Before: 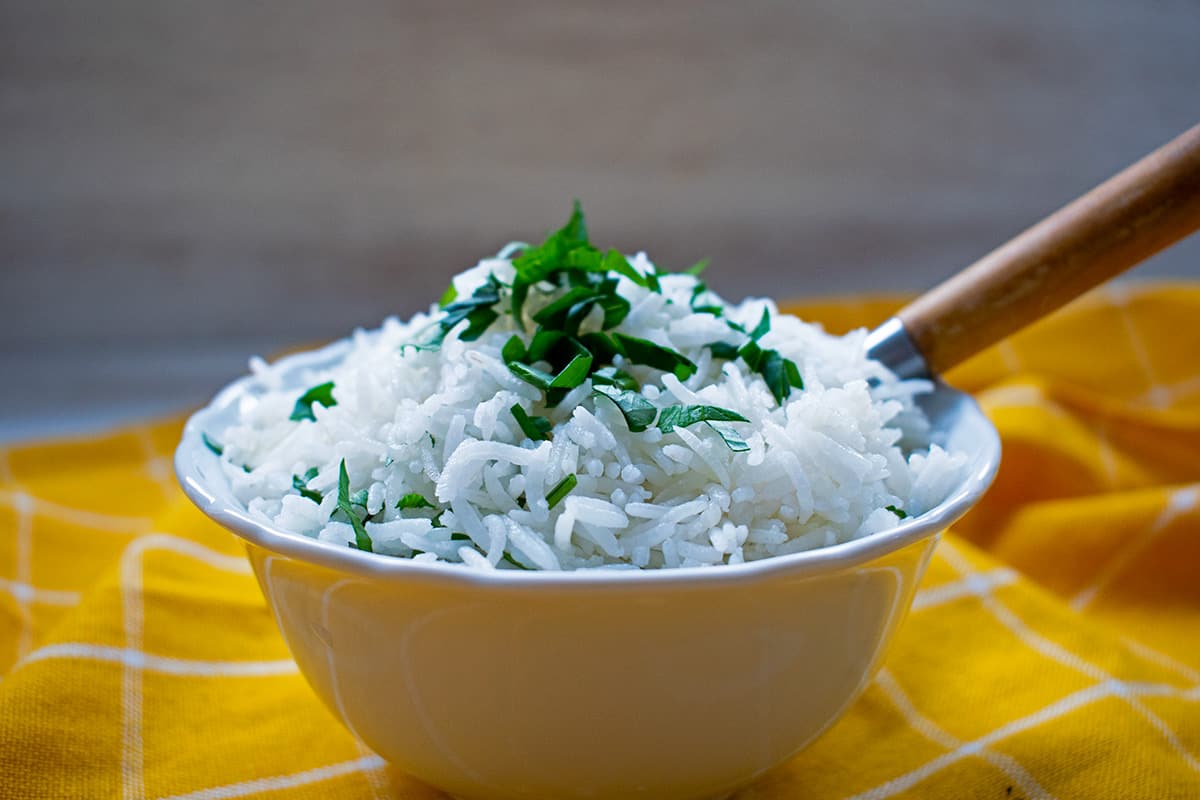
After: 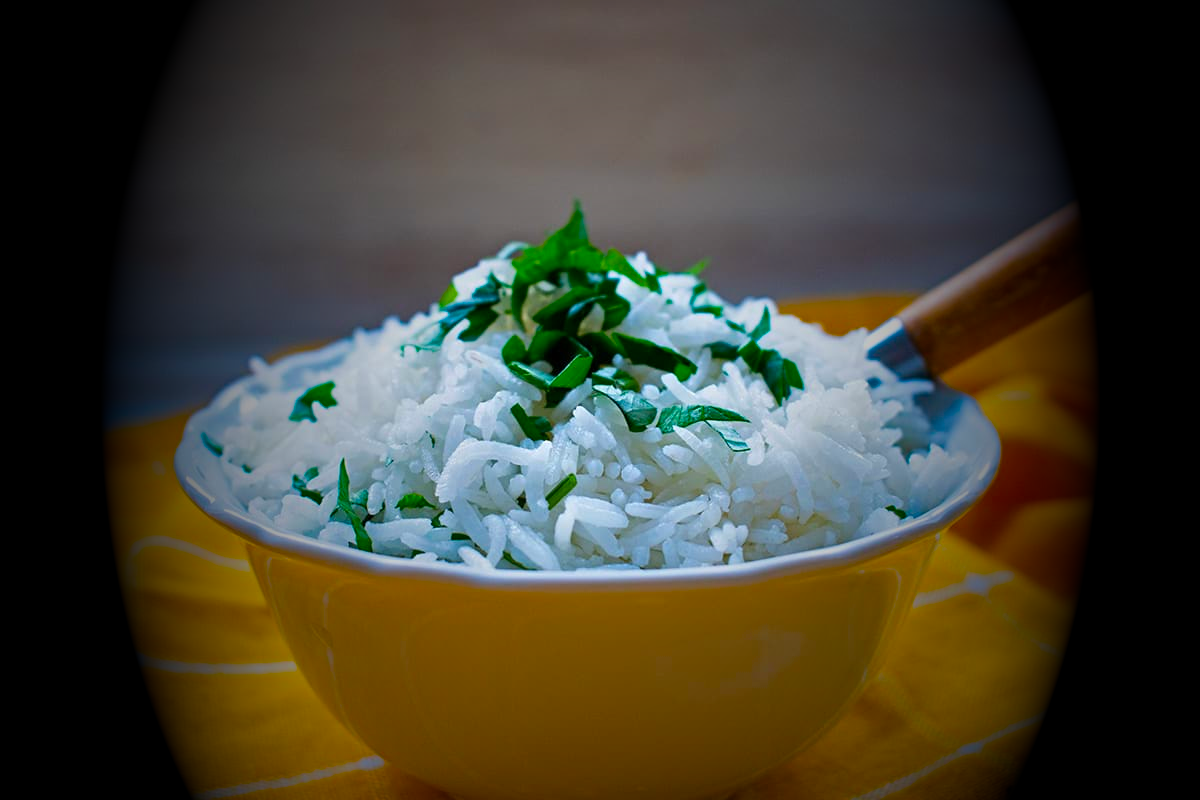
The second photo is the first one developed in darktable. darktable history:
color balance rgb: perceptual saturation grading › global saturation 25%, global vibrance 20%
vignetting: fall-off start 15.9%, fall-off radius 100%, brightness -1, saturation 0.5, width/height ratio 0.719
